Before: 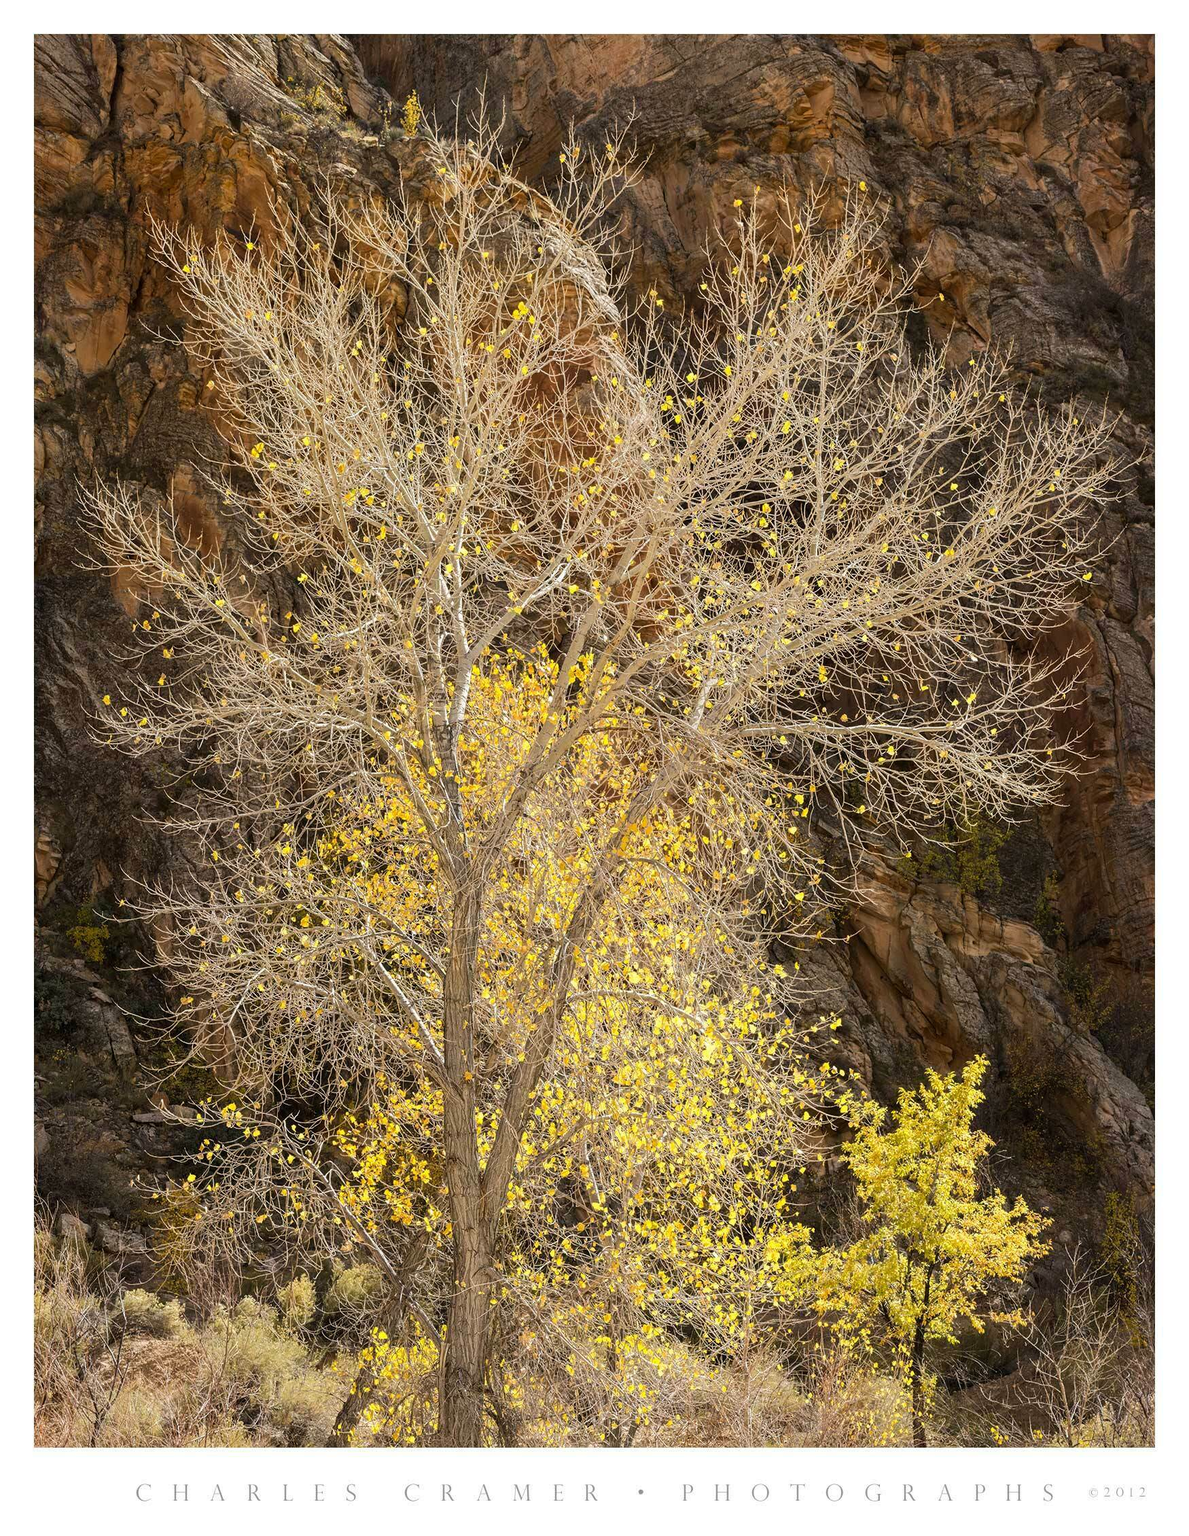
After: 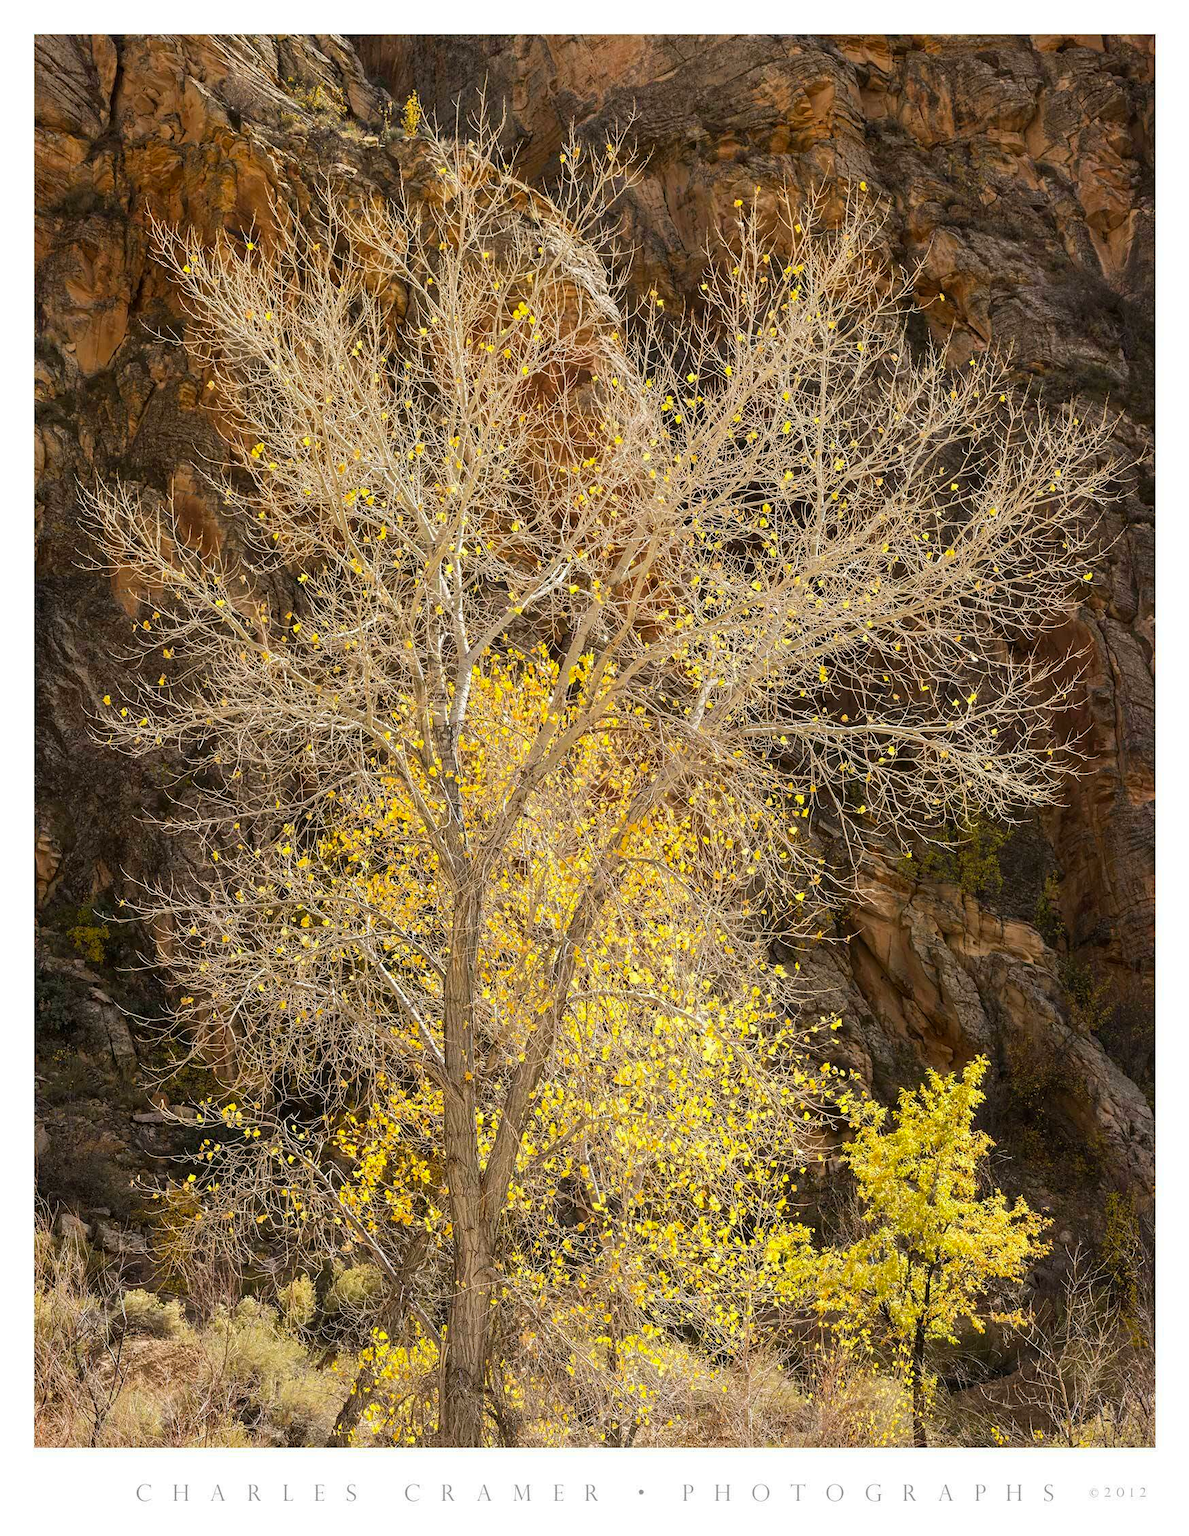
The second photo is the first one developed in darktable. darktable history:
contrast brightness saturation: saturation 0.121
